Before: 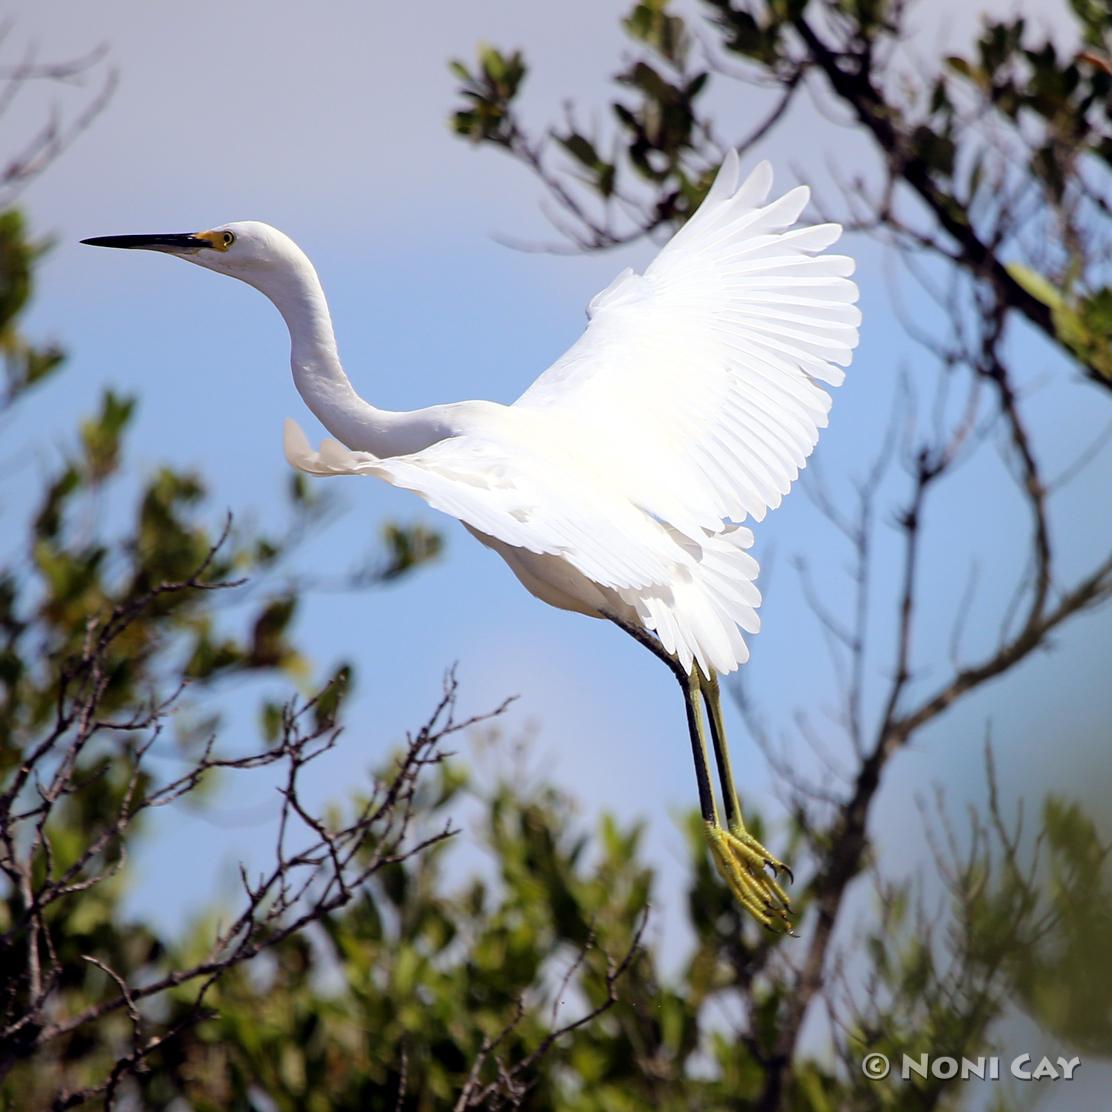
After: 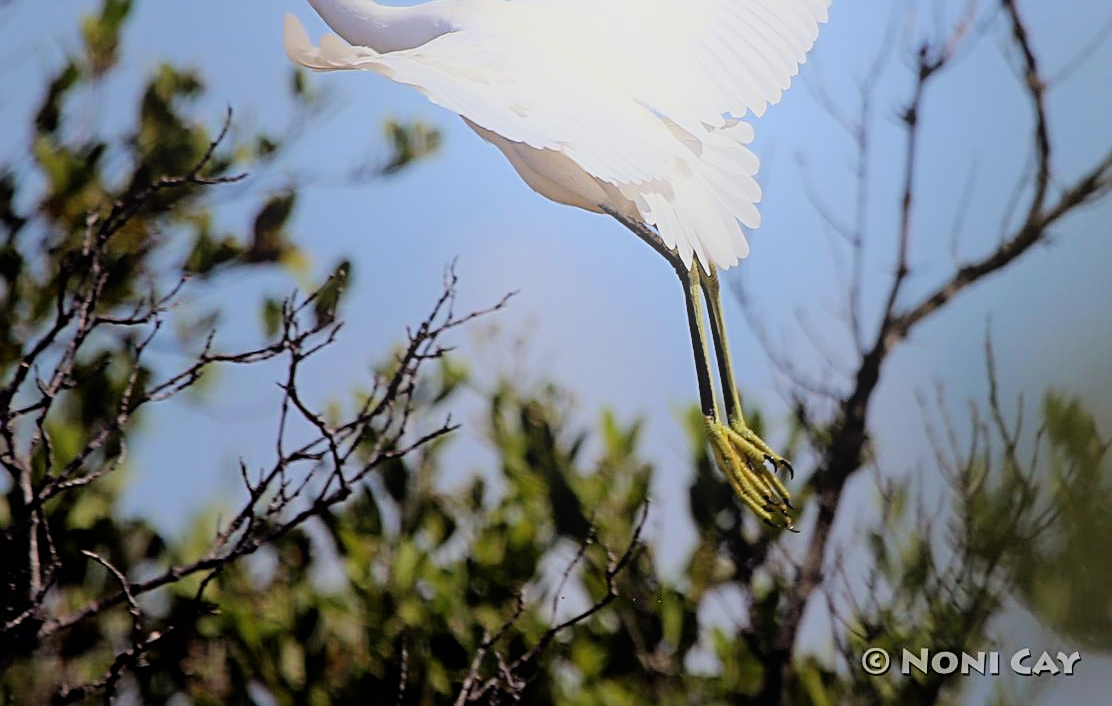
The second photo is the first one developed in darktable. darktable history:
filmic rgb: black relative exposure -7.48 EV, white relative exposure 4.83 EV, hardness 3.4, color science v6 (2022)
sharpen: radius 2.543, amount 0.636
bloom: size 38%, threshold 95%, strength 30%
crop and rotate: top 36.435%
